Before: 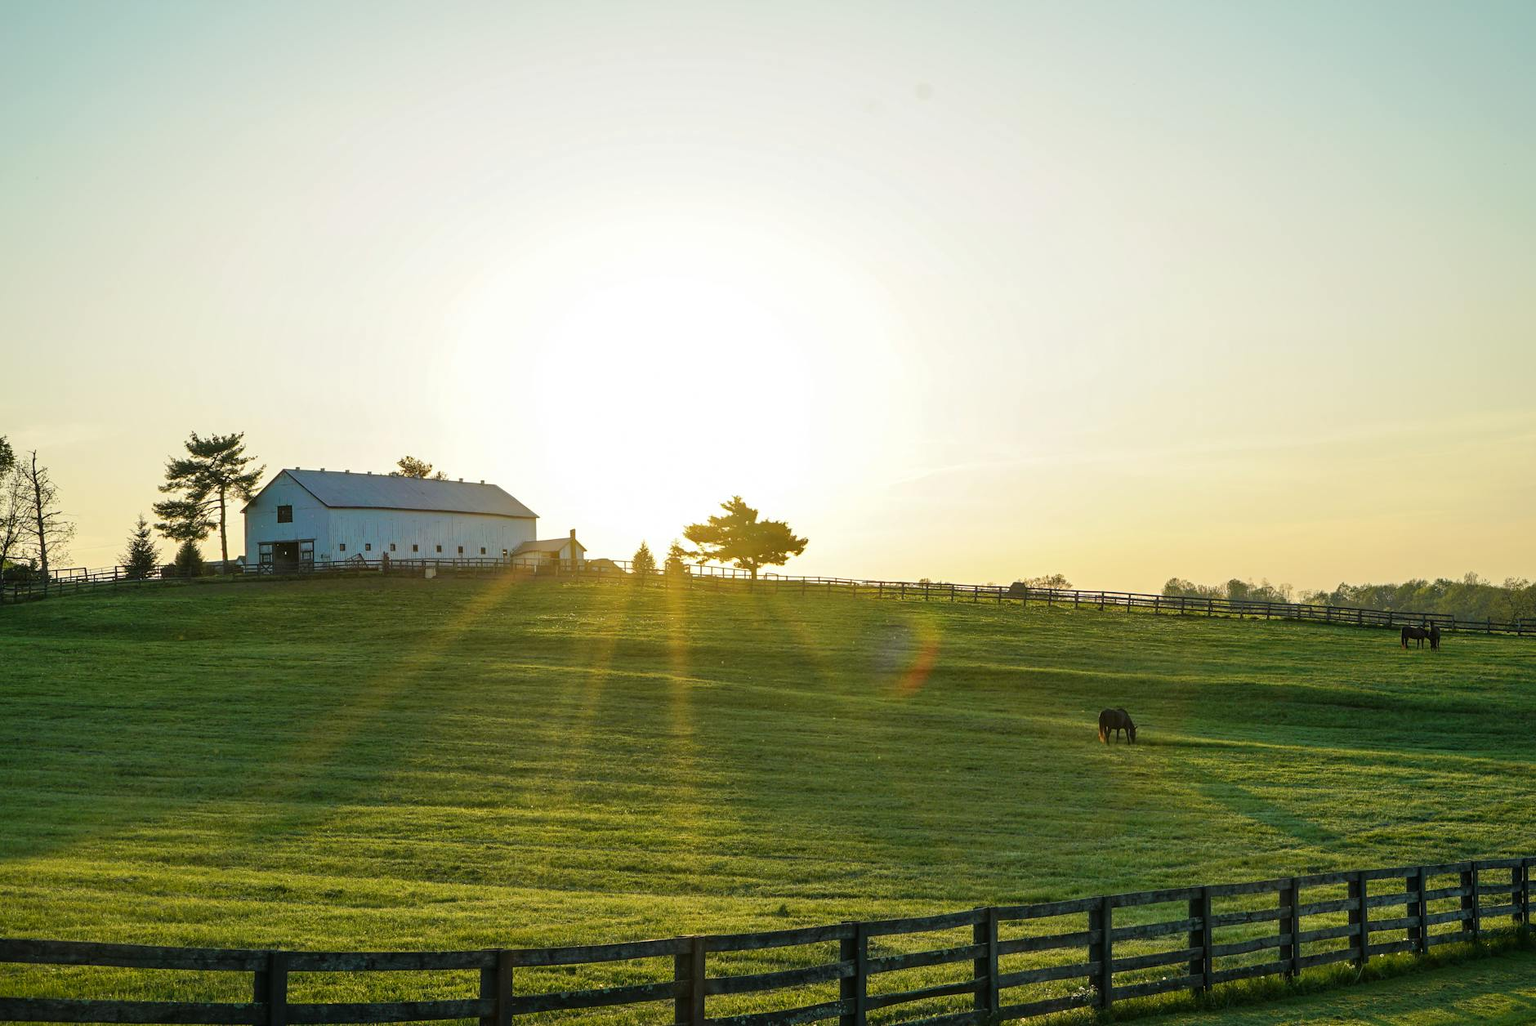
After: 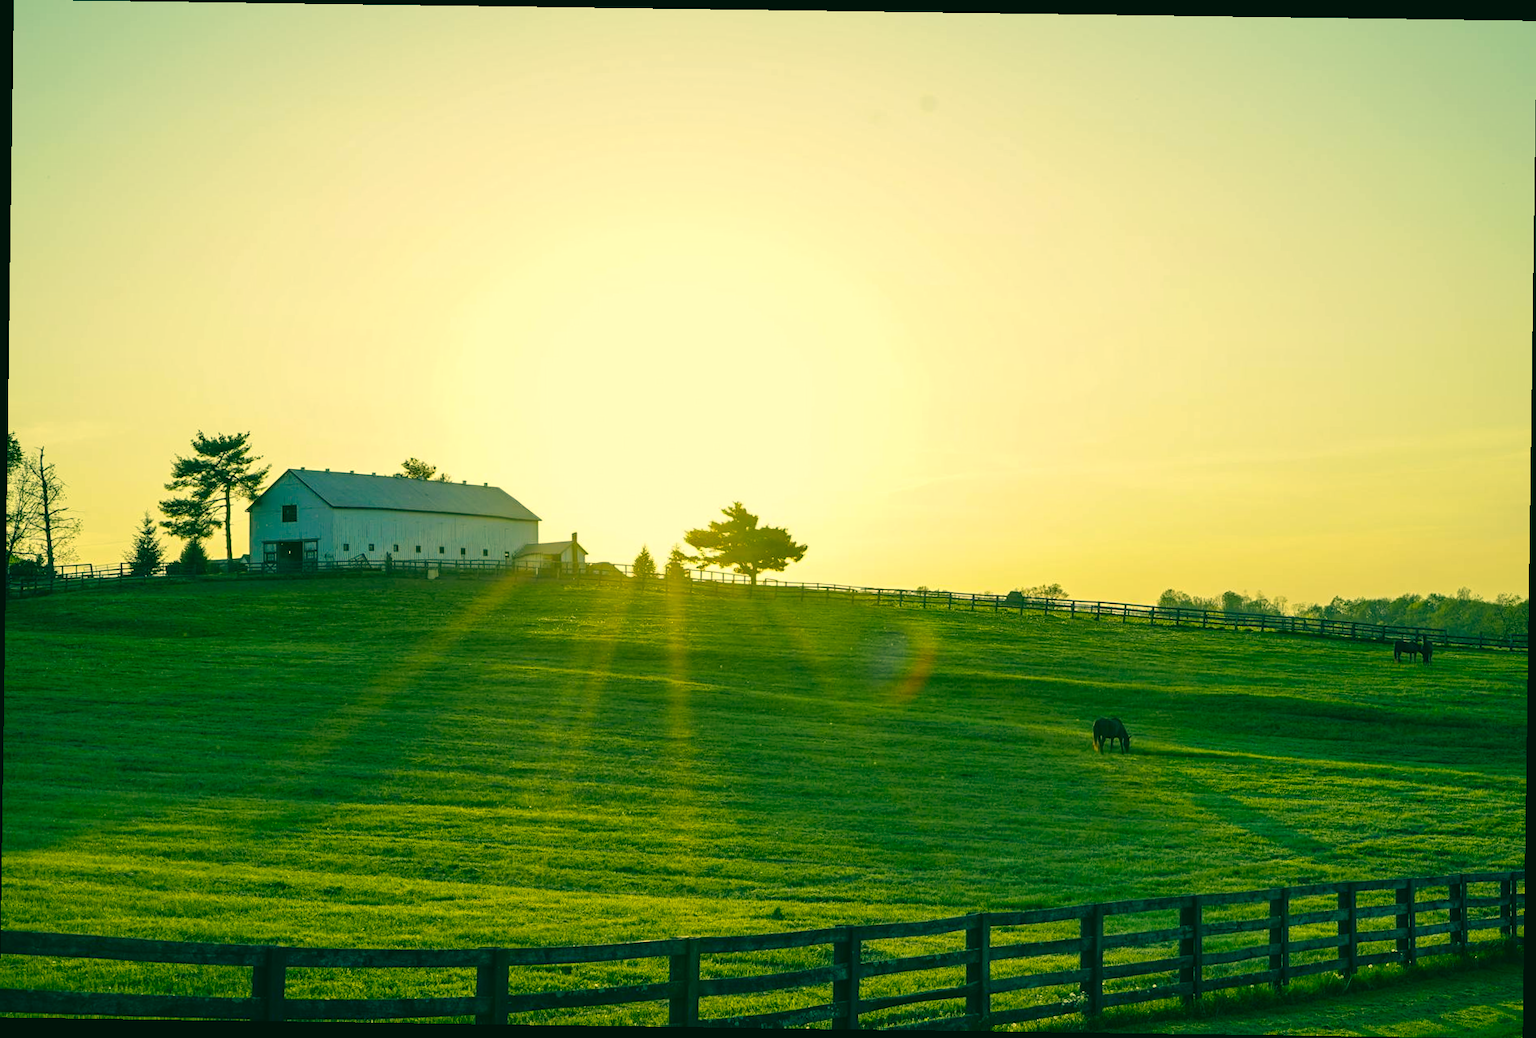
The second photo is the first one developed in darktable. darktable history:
color correction: highlights a* 1.83, highlights b* 34.02, shadows a* -36.68, shadows b* -5.48
rotate and perspective: rotation 0.8°, automatic cropping off
